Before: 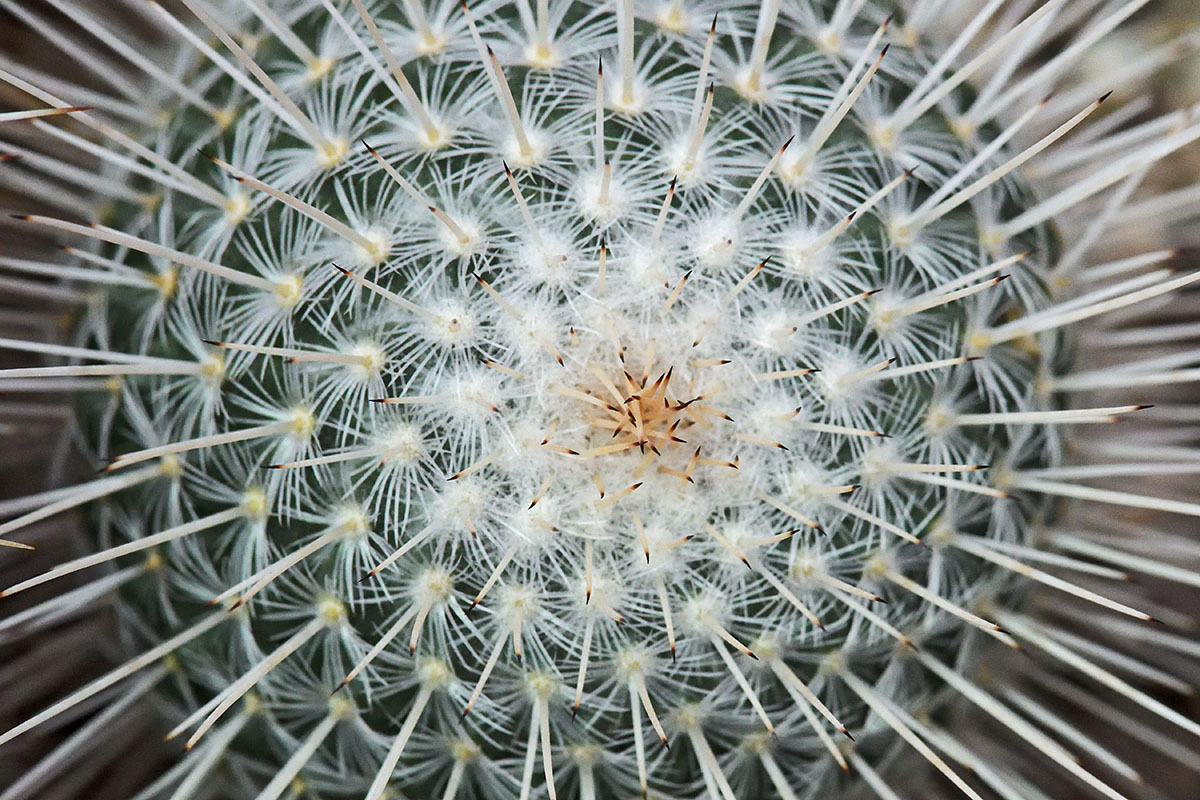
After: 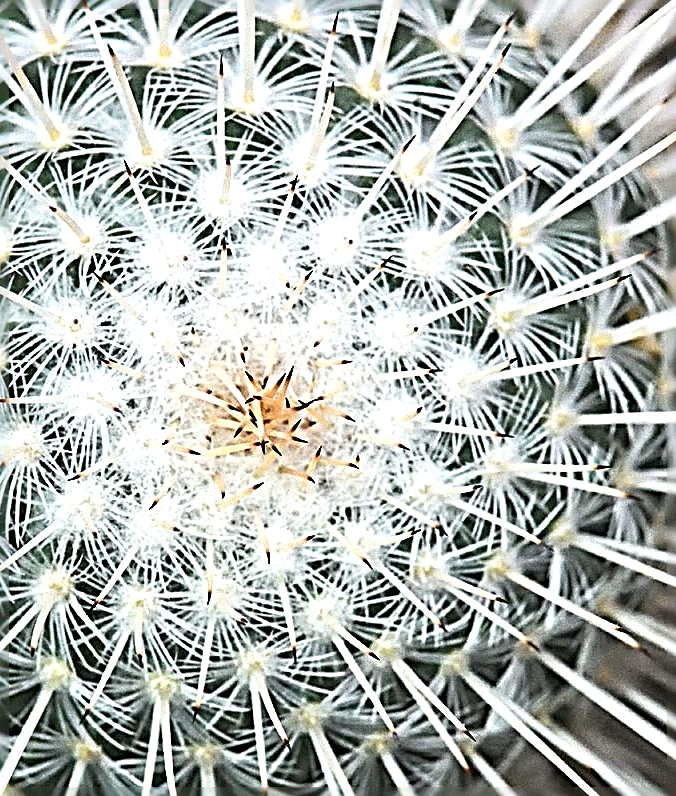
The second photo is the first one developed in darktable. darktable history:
exposure: compensate exposure bias true, compensate highlight preservation false
crop: left 31.603%, top 0.02%, right 12.037%
sharpen: radius 3.203, amount 1.714
